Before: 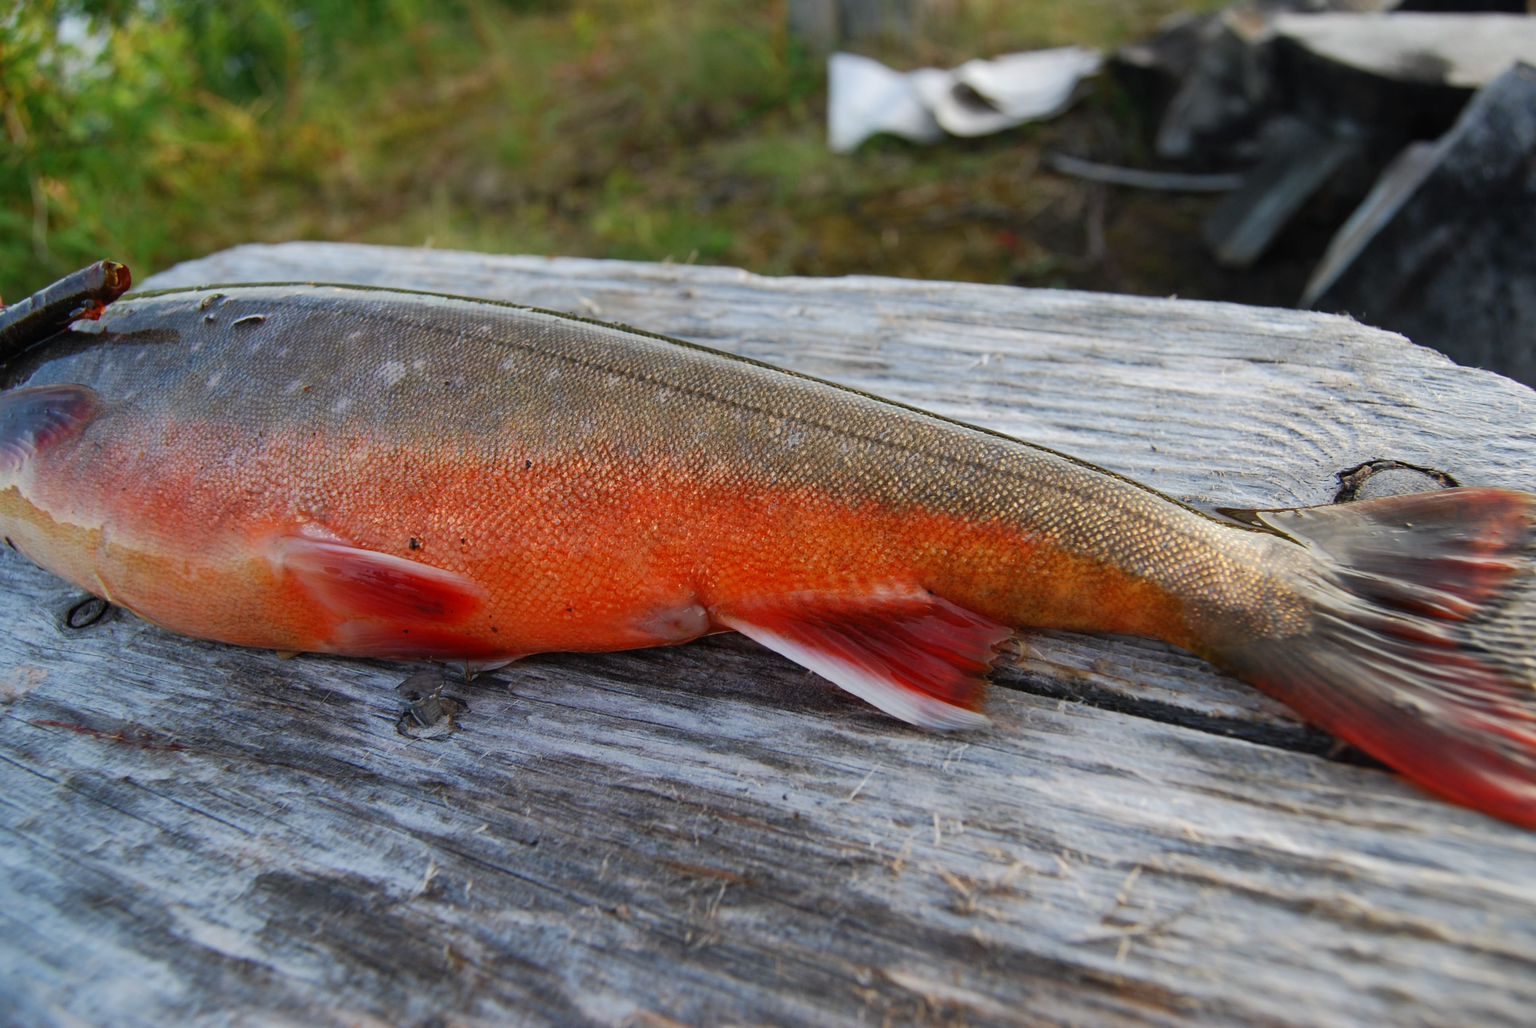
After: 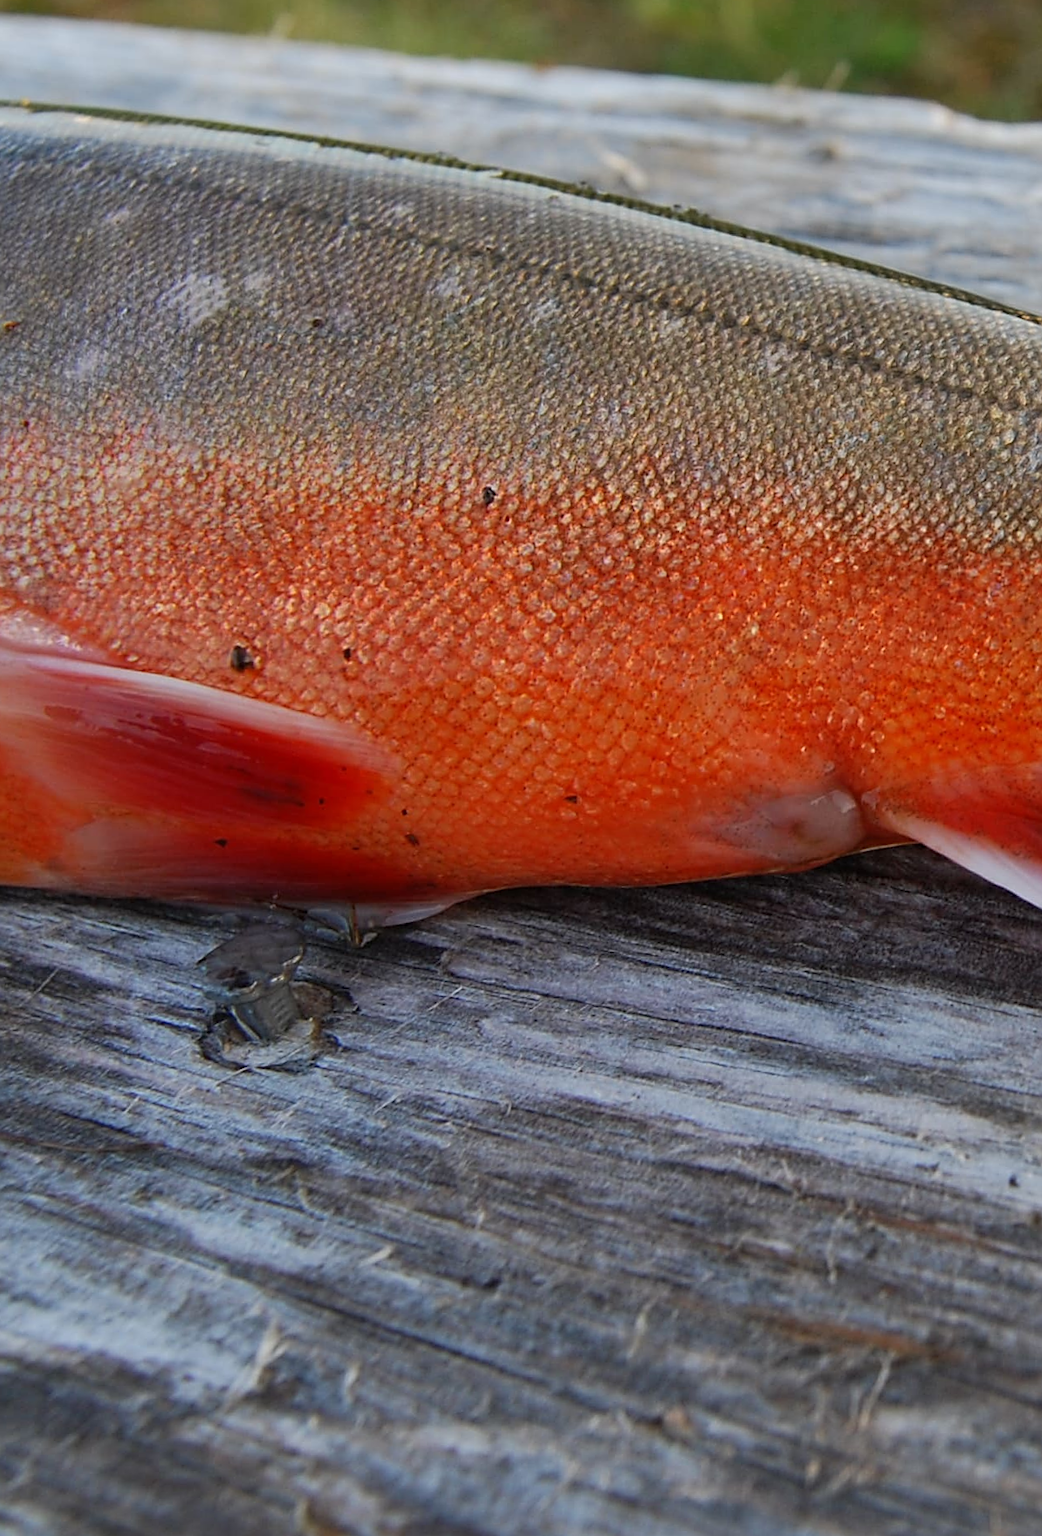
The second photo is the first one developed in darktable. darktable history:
sharpen: on, module defaults
crop and rotate: left 21.77%, top 18.528%, right 44.676%, bottom 2.997%
rotate and perspective: rotation 0.679°, lens shift (horizontal) 0.136, crop left 0.009, crop right 0.991, crop top 0.078, crop bottom 0.95
